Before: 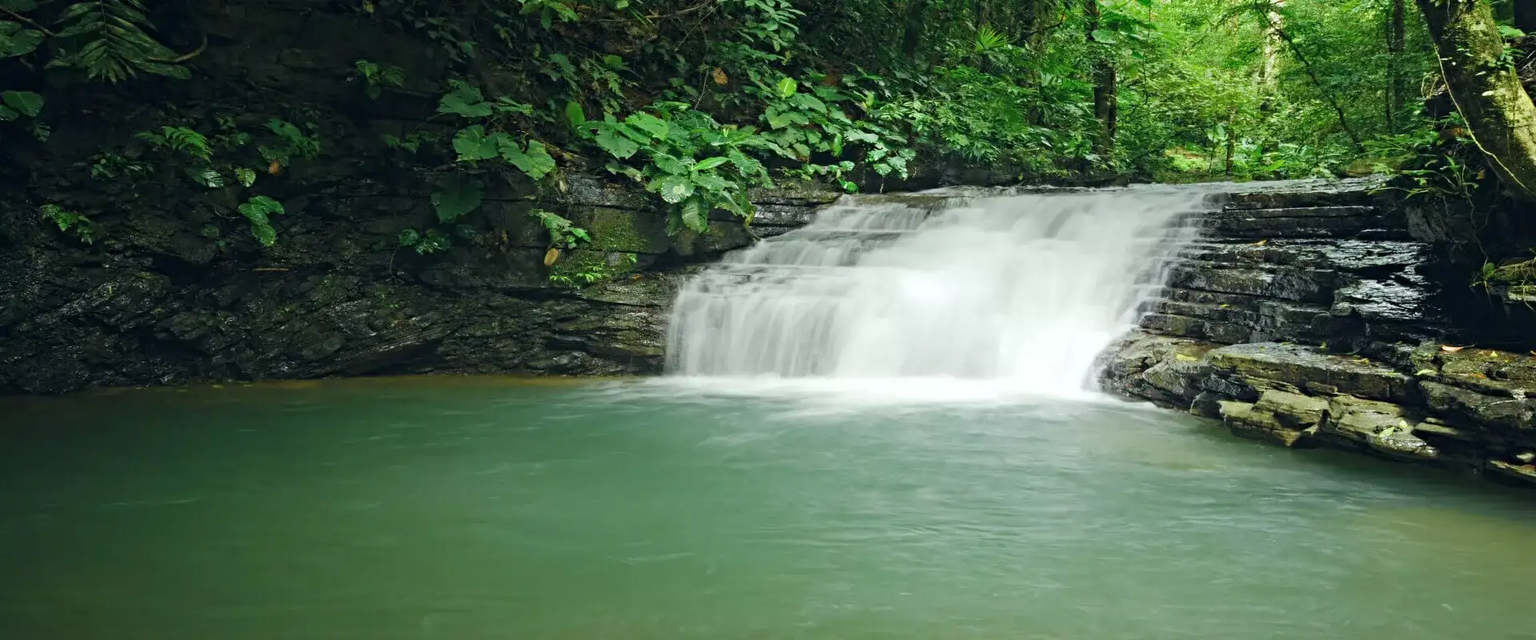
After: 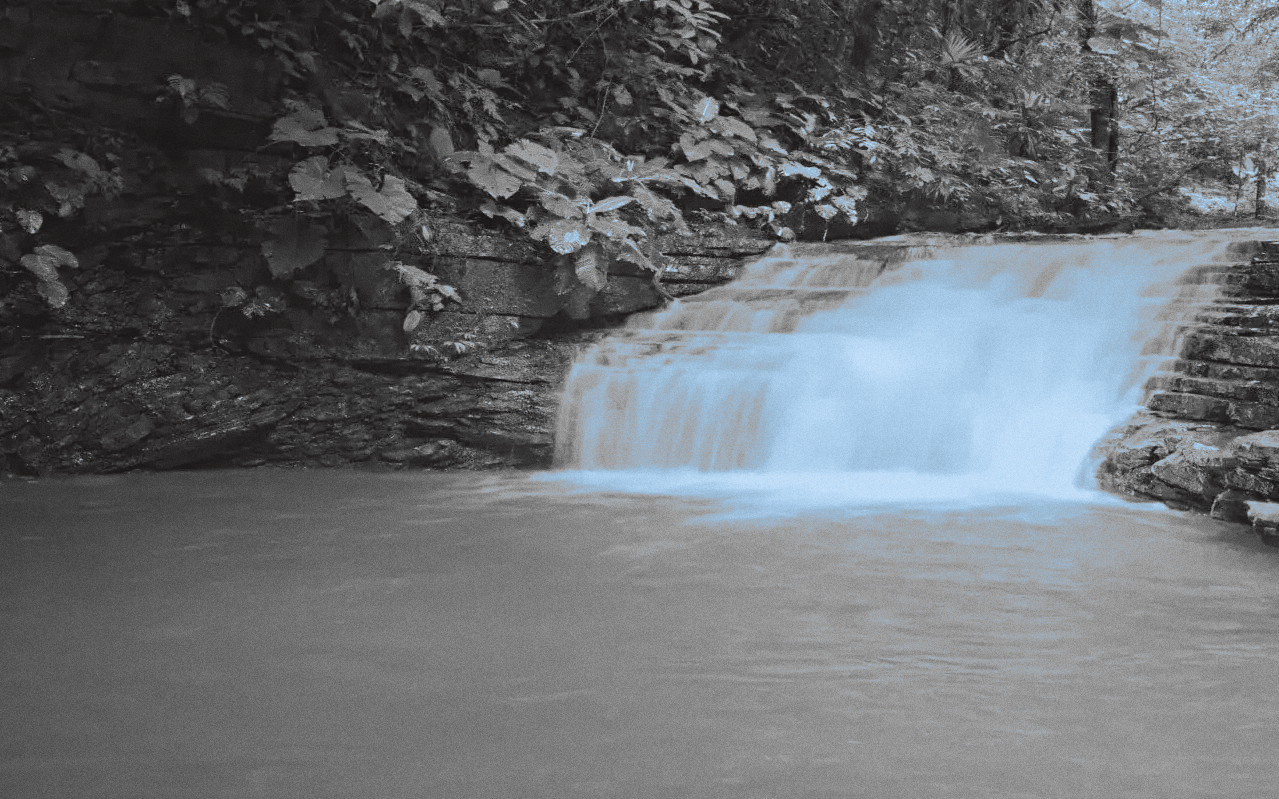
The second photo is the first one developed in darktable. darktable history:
crop and rotate: left 14.436%, right 18.898%
split-toning: shadows › hue 351.18°, shadows › saturation 0.86, highlights › hue 218.82°, highlights › saturation 0.73, balance -19.167
monochrome: a -71.75, b 75.82
contrast brightness saturation: contrast -0.1, brightness 0.05, saturation 0.08
white balance: red 0.983, blue 1.036
grain: coarseness 0.09 ISO
